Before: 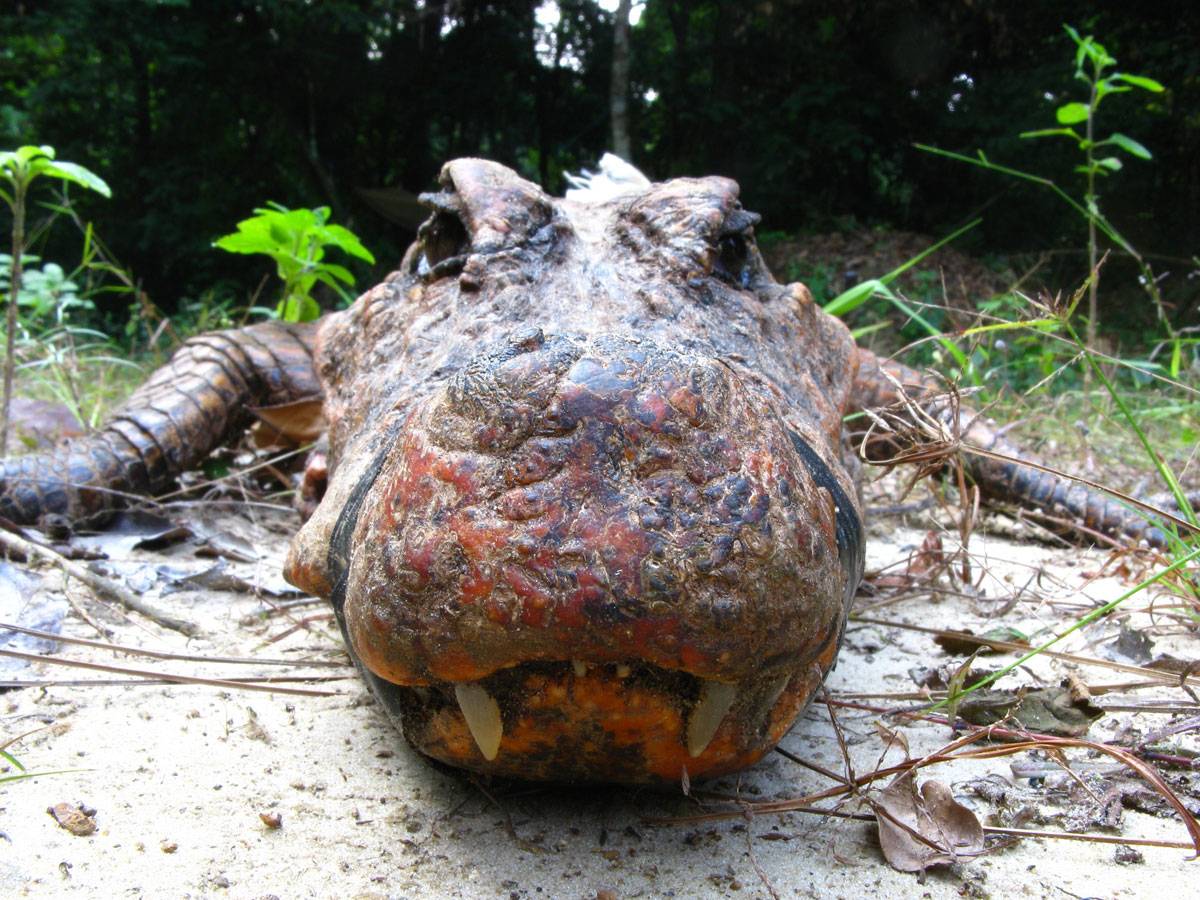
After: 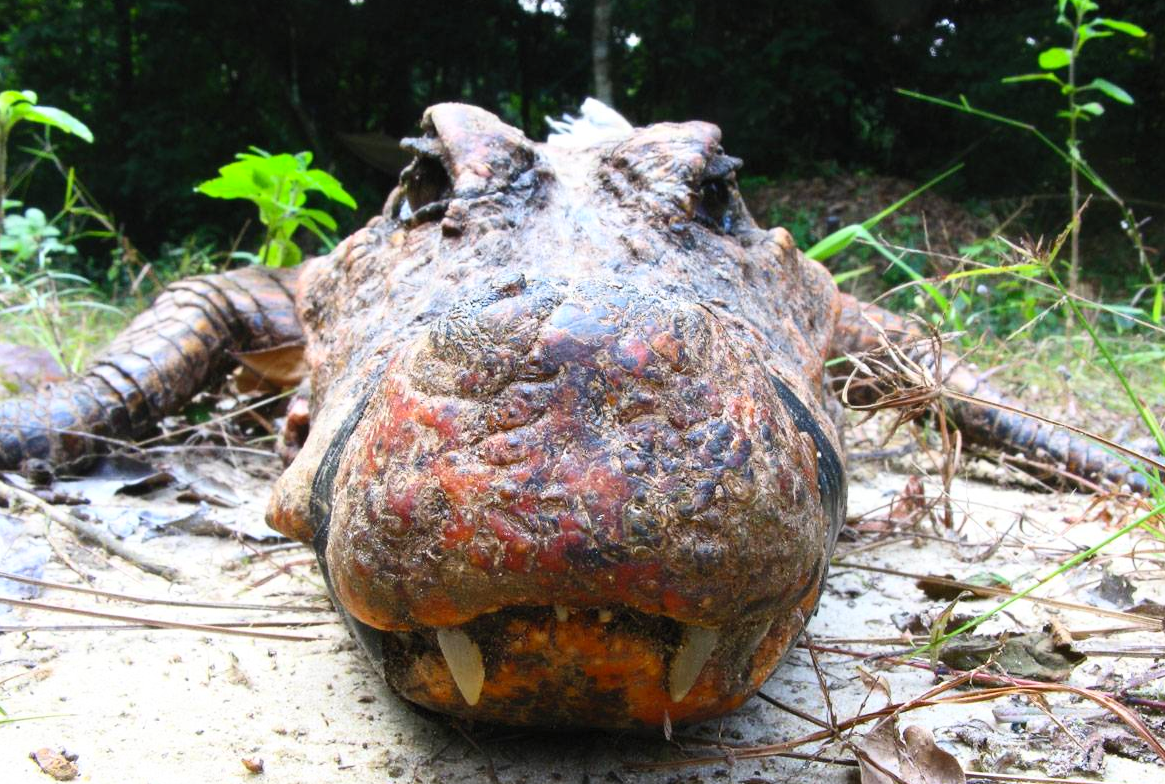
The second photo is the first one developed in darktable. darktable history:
exposure: compensate highlight preservation false
crop: left 1.507%, top 6.147%, right 1.379%, bottom 6.637%
contrast brightness saturation: contrast 0.2, brightness 0.15, saturation 0.14
